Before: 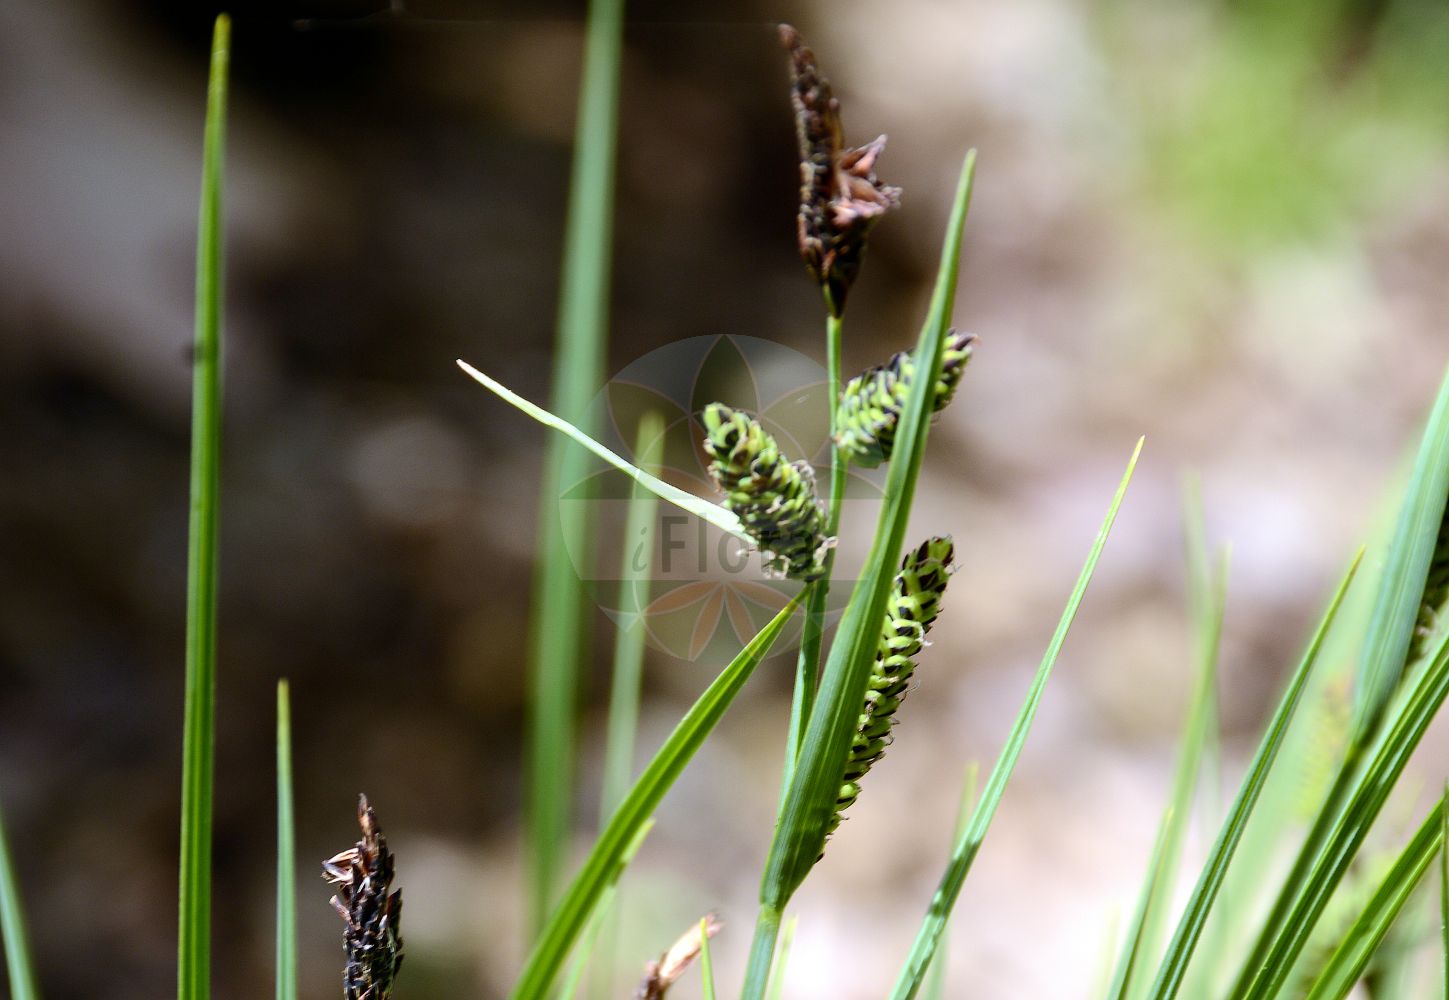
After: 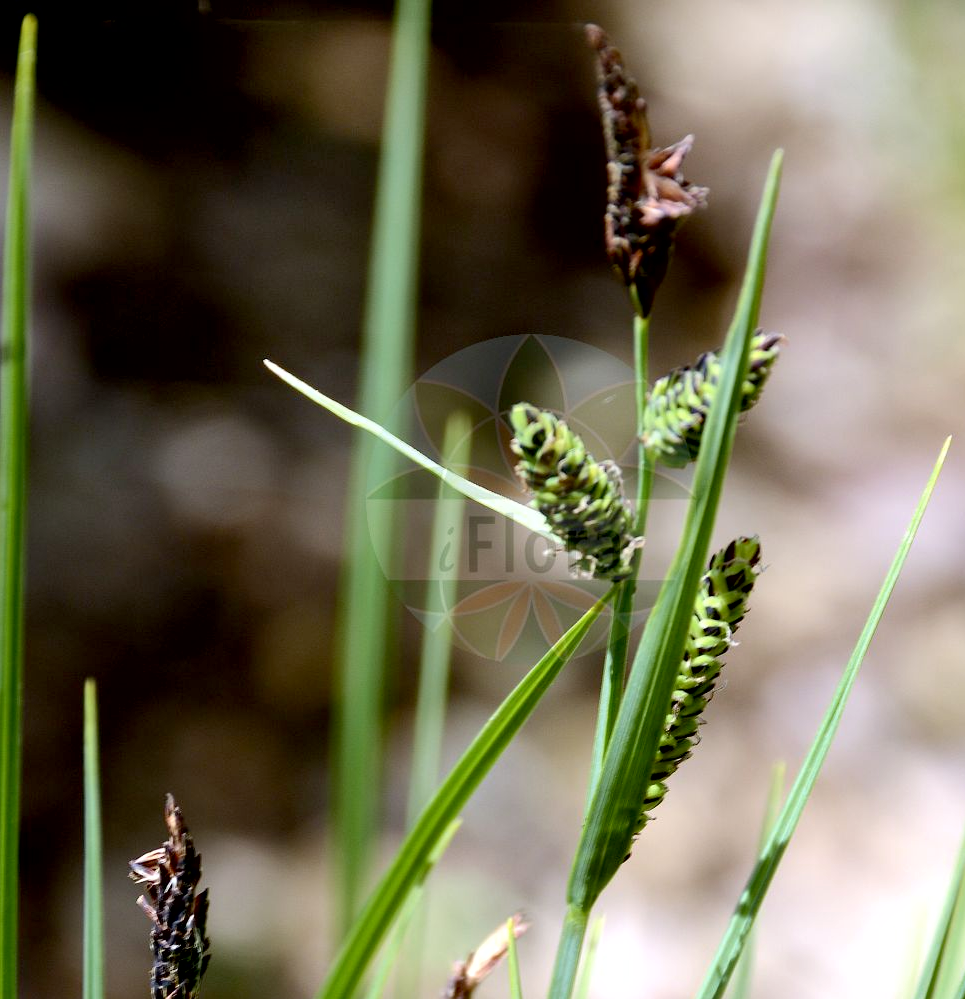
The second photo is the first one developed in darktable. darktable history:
crop and rotate: left 13.409%, right 19.924%
color zones: curves: ch0 [(0.25, 0.5) (0.428, 0.473) (0.75, 0.5)]; ch1 [(0.243, 0.479) (0.398, 0.452) (0.75, 0.5)]
shadows and highlights: radius 125.46, shadows 30.51, highlights -30.51, low approximation 0.01, soften with gaussian
exposure: black level correction 0.007, exposure 0.093 EV, compensate highlight preservation false
